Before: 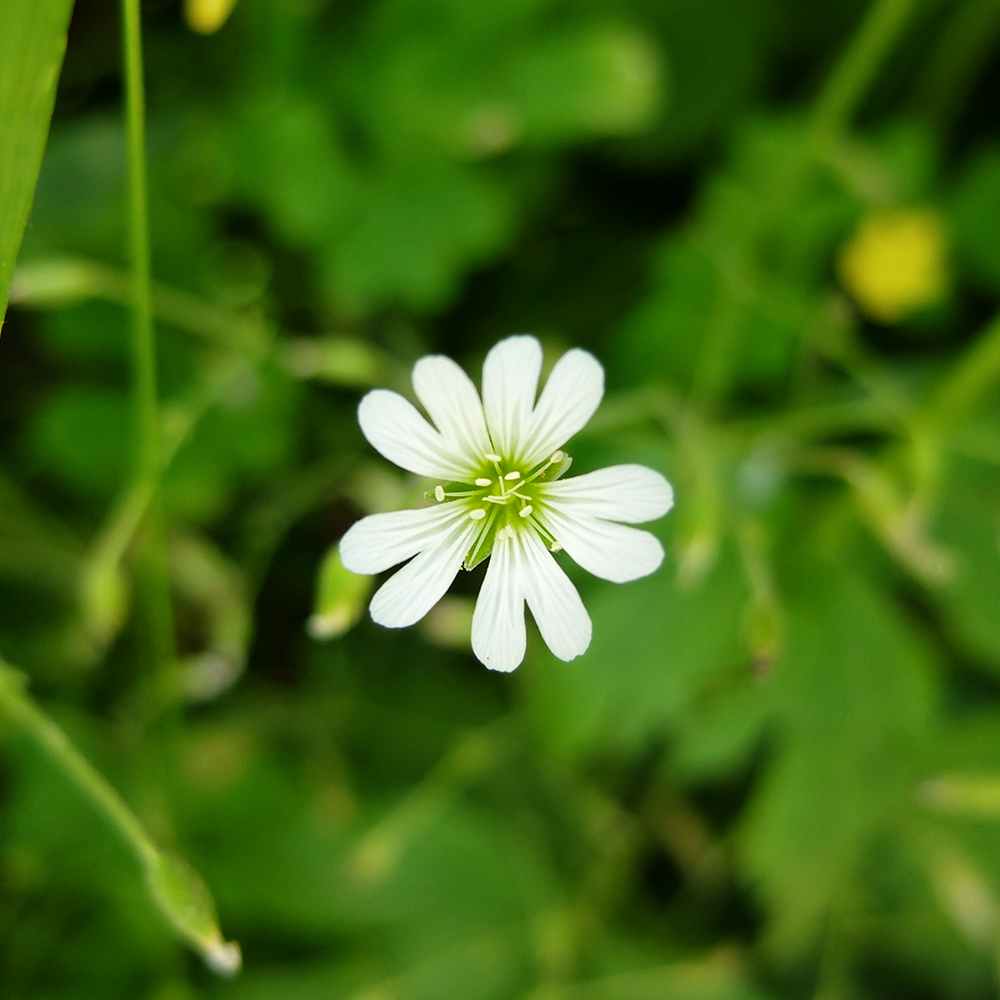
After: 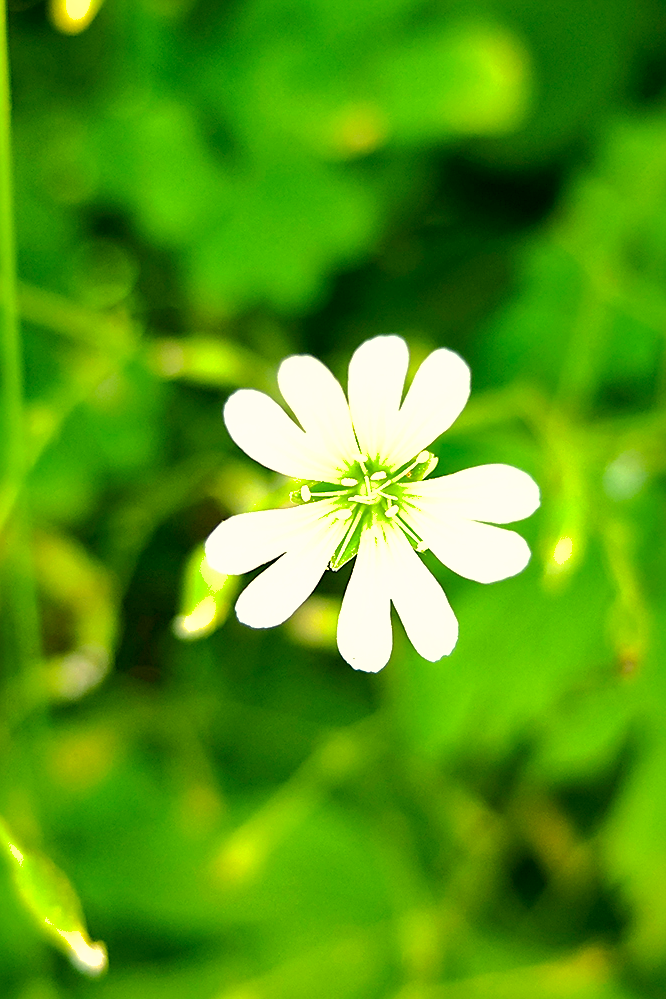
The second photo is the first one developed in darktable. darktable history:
exposure: black level correction 0.001, exposure 0.959 EV, compensate exposure bias true, compensate highlight preservation false
sharpen: on, module defaults
shadows and highlights: on, module defaults
color calibration: x 0.341, y 0.355, temperature 5134.12 K
crop and rotate: left 13.4%, right 19.934%
color correction: highlights a* 4.54, highlights b* 4.95, shadows a* -7.71, shadows b* 4.74
contrast brightness saturation: contrast 0.043, saturation 0.156
